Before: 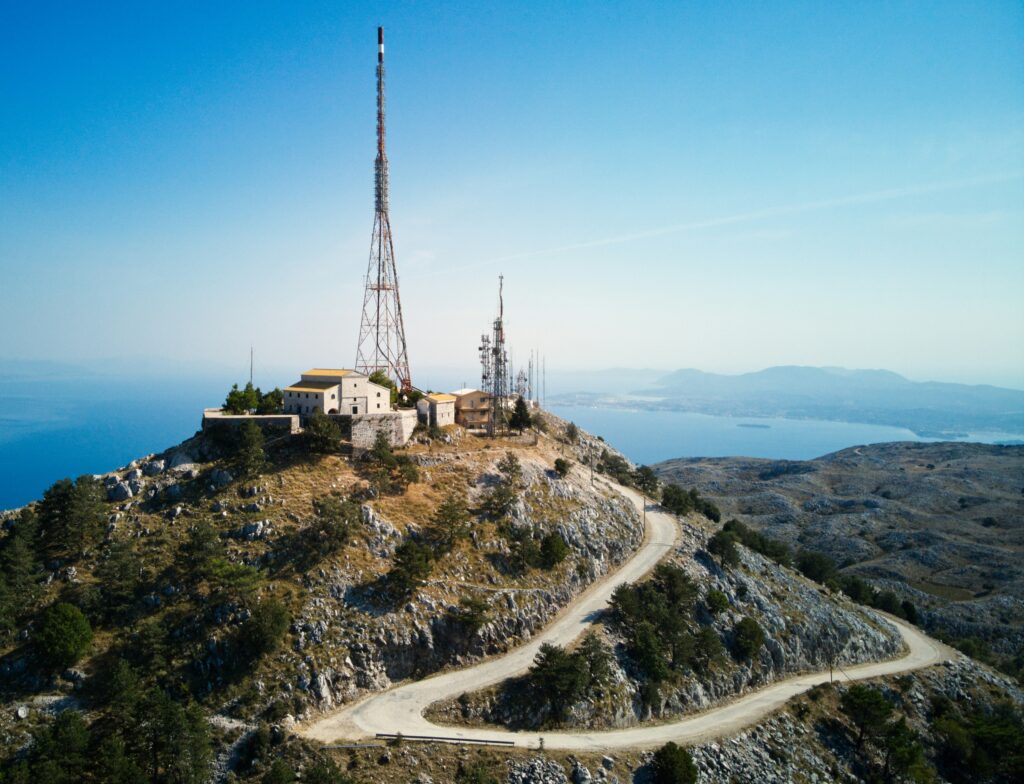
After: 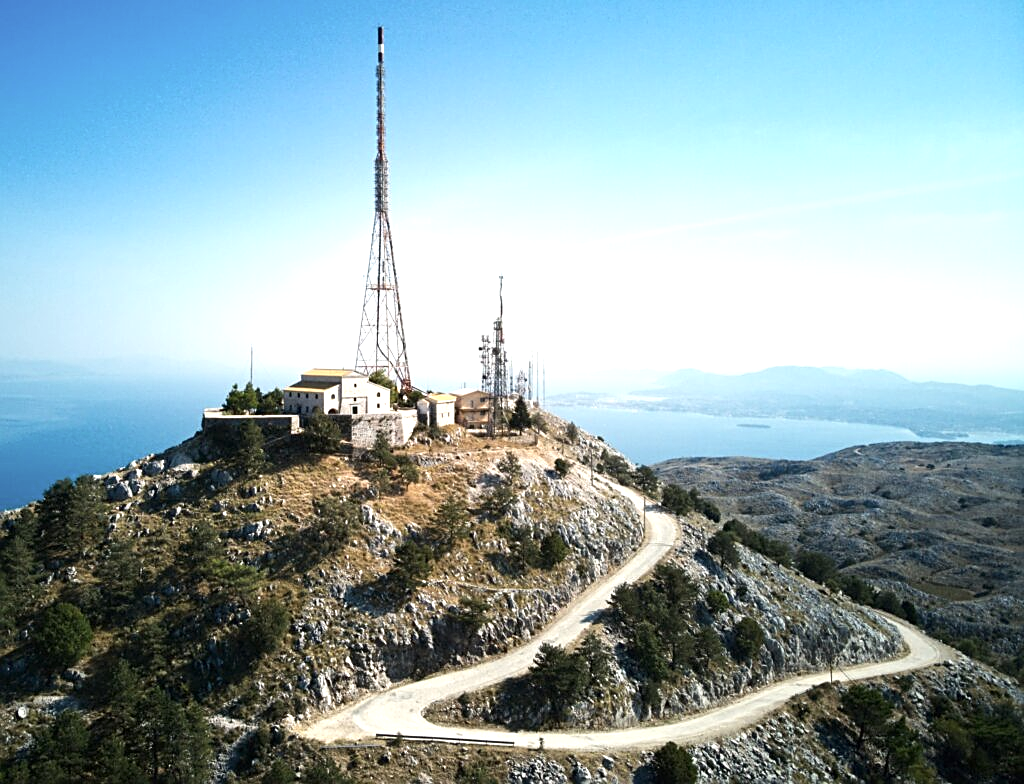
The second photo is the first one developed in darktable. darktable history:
exposure: black level correction 0, exposure 0.692 EV, compensate exposure bias true, compensate highlight preservation false
sharpen: on, module defaults
contrast brightness saturation: contrast 0.059, brightness -0.008, saturation -0.227
